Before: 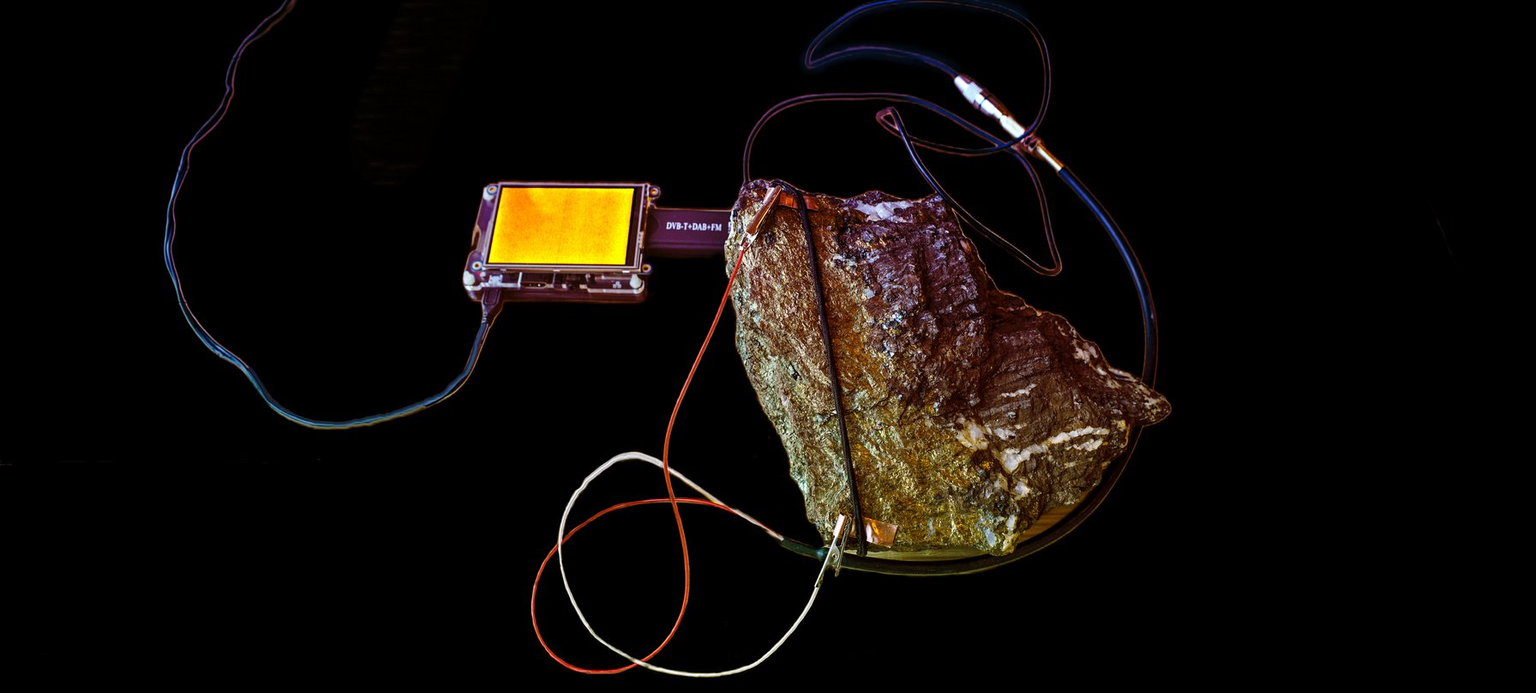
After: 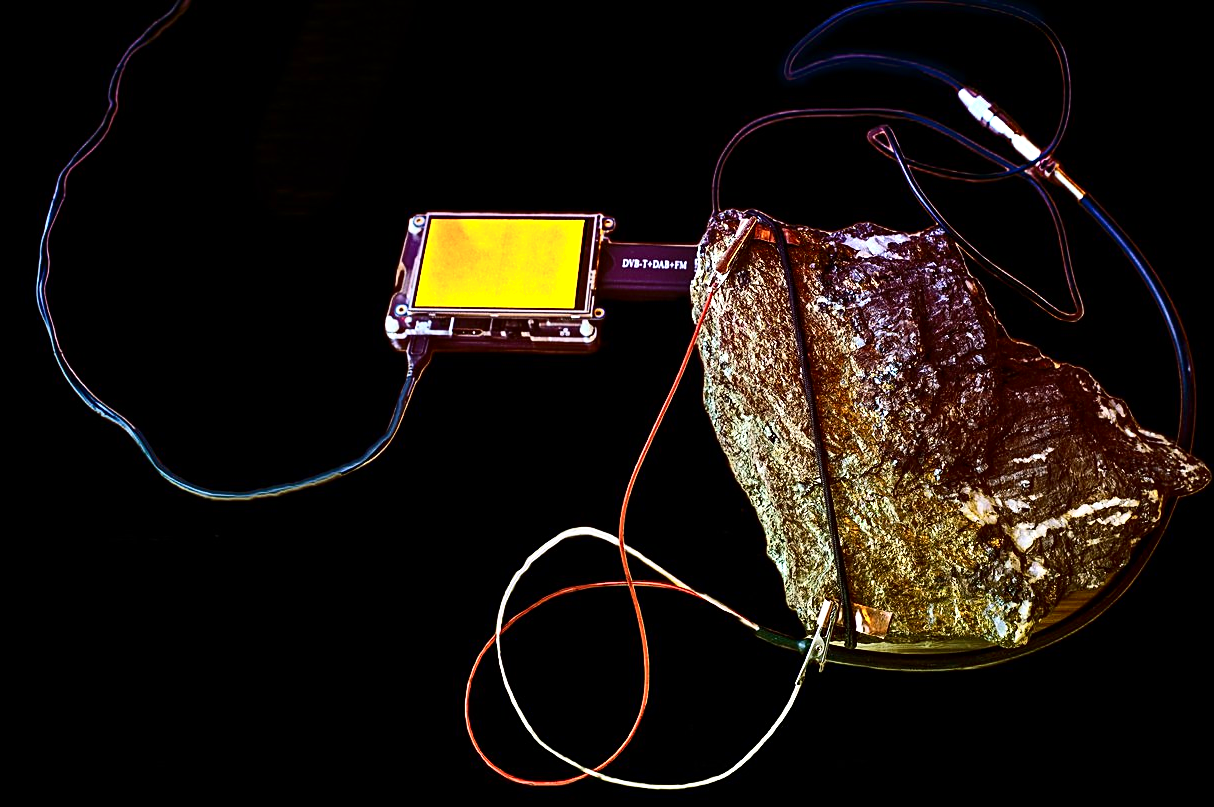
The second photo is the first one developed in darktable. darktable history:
crop and rotate: left 8.653%, right 23.565%
sharpen: on, module defaults
exposure: exposure 0.517 EV, compensate highlight preservation false
contrast brightness saturation: contrast 0.287
